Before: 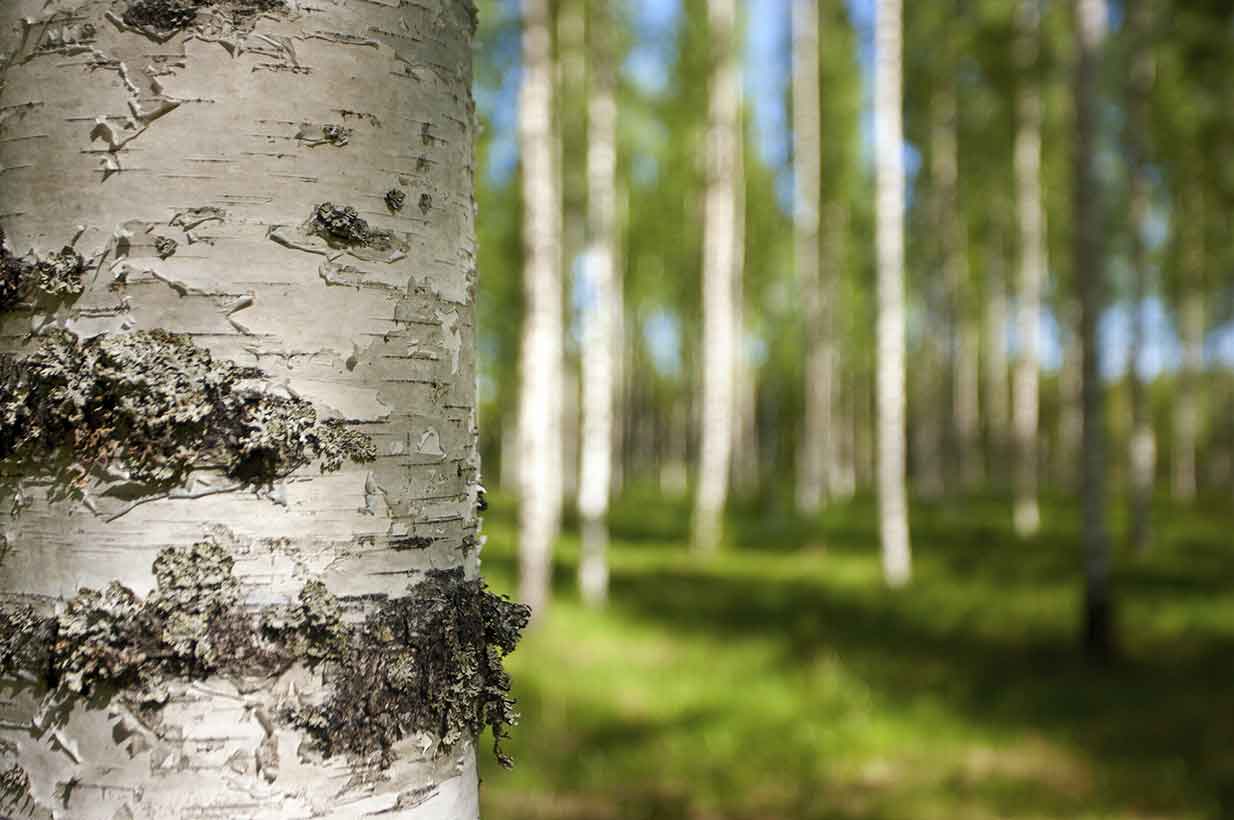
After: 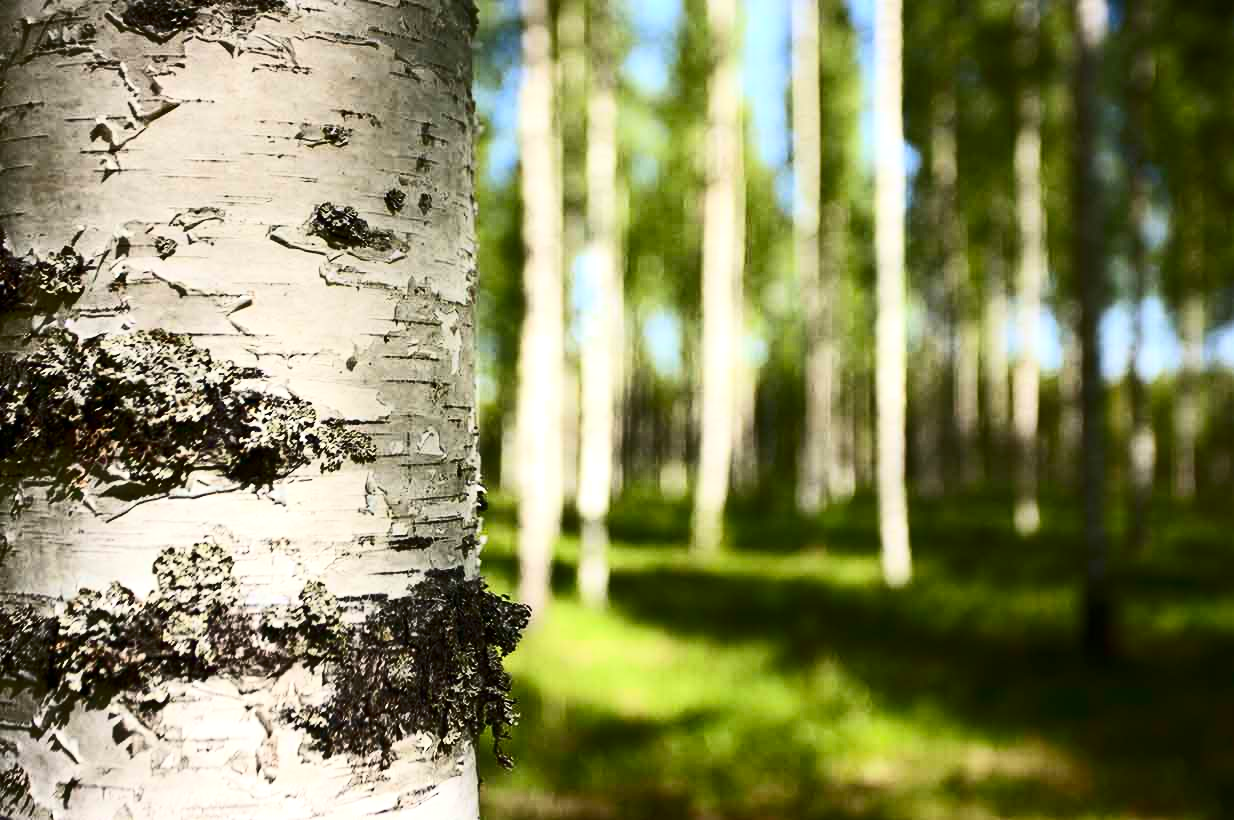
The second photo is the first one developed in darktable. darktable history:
contrast brightness saturation: contrast 0.4, brightness 0.042, saturation 0.259
tone equalizer: -8 EV 0 EV, -7 EV 0.002 EV, -6 EV -0.004 EV, -5 EV -0.014 EV, -4 EV -0.058 EV, -3 EV -0.219 EV, -2 EV -0.285 EV, -1 EV 0.094 EV, +0 EV 0.298 EV
